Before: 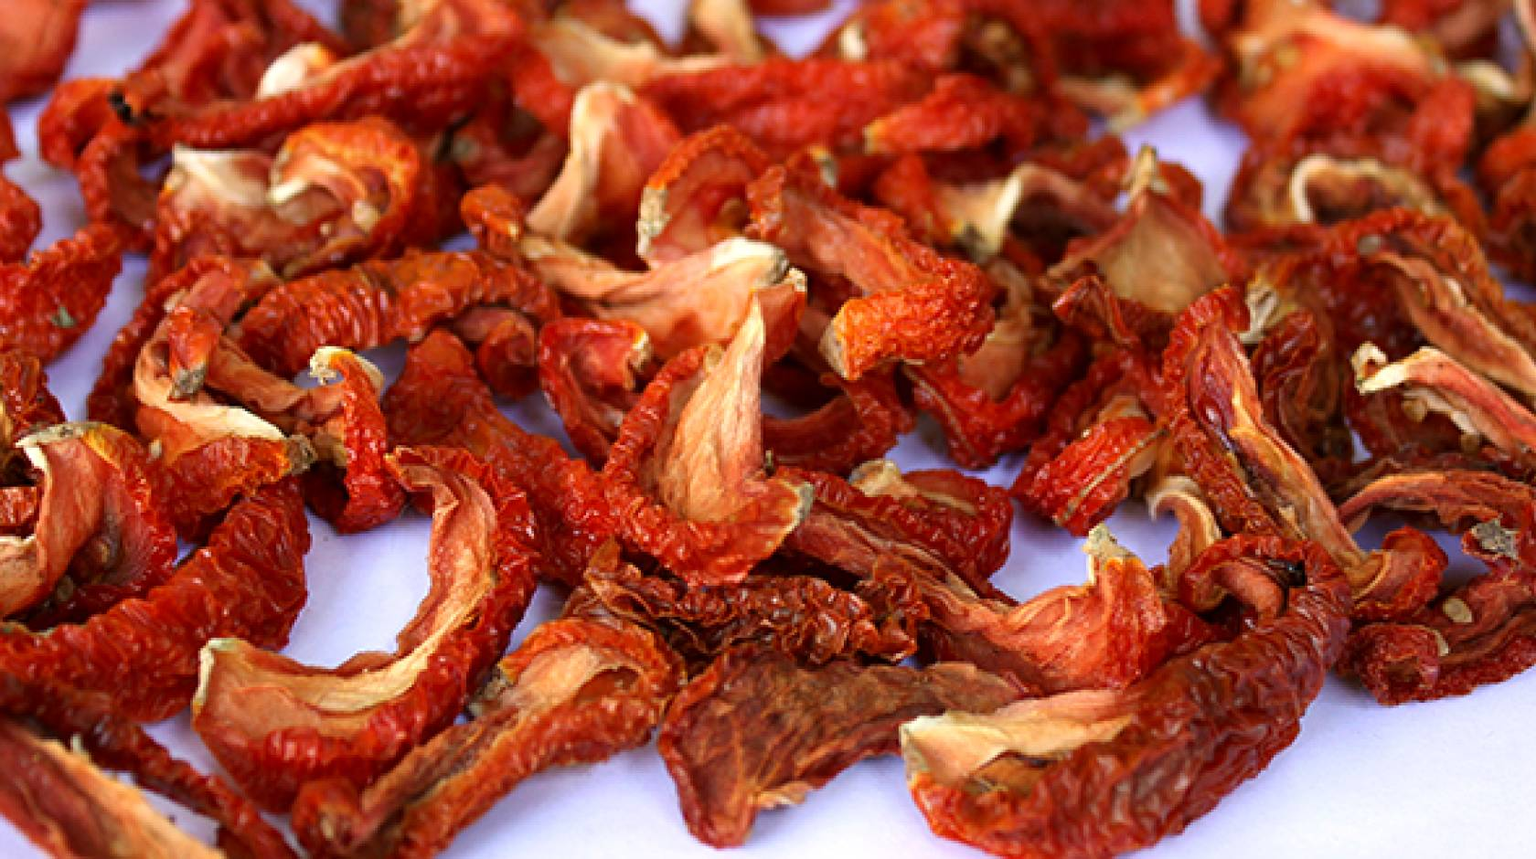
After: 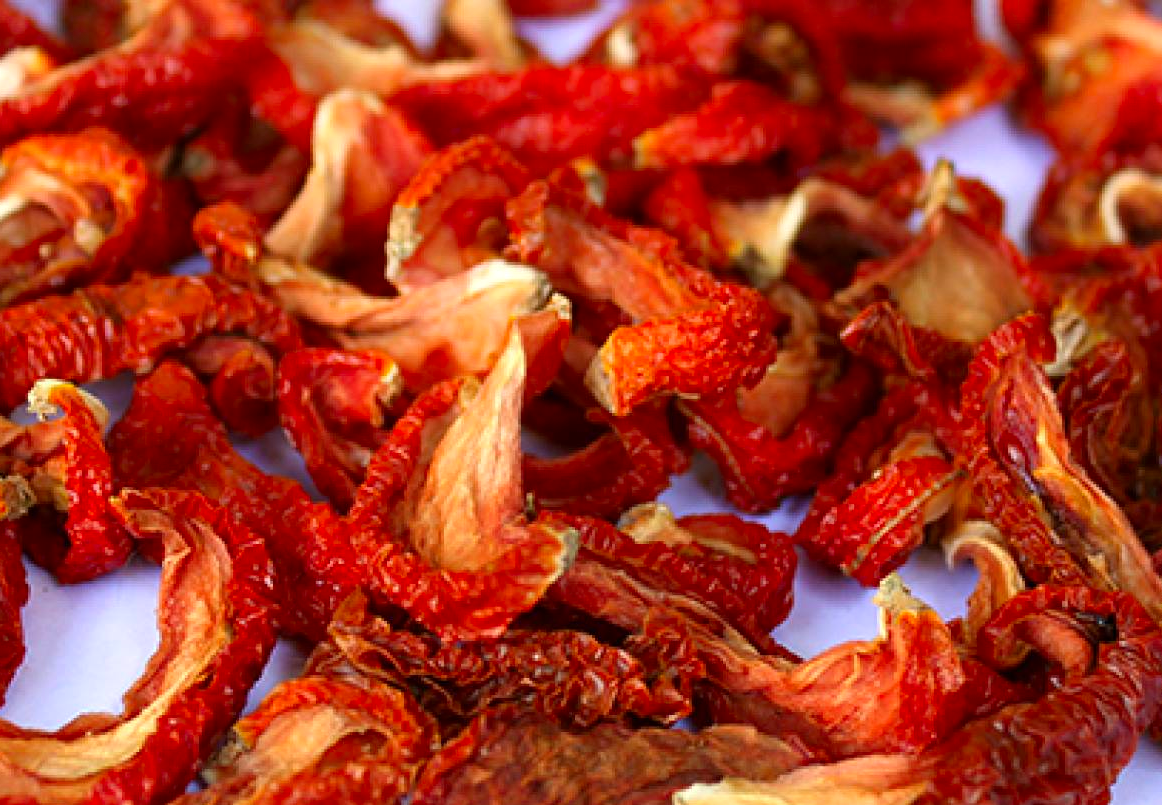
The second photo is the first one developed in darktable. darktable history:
contrast brightness saturation: saturation 0.182
tone equalizer: on, module defaults
crop: left 18.569%, right 12.256%, bottom 14.288%
